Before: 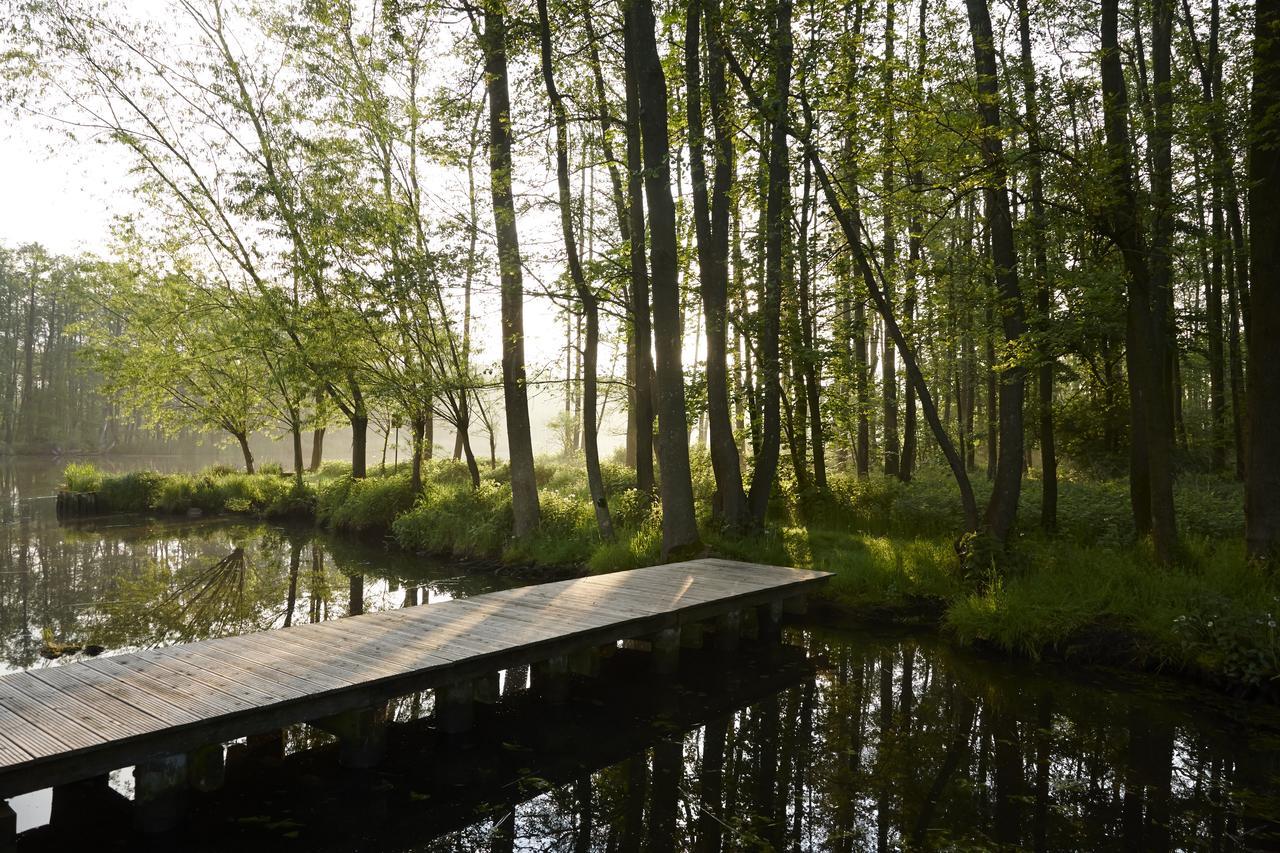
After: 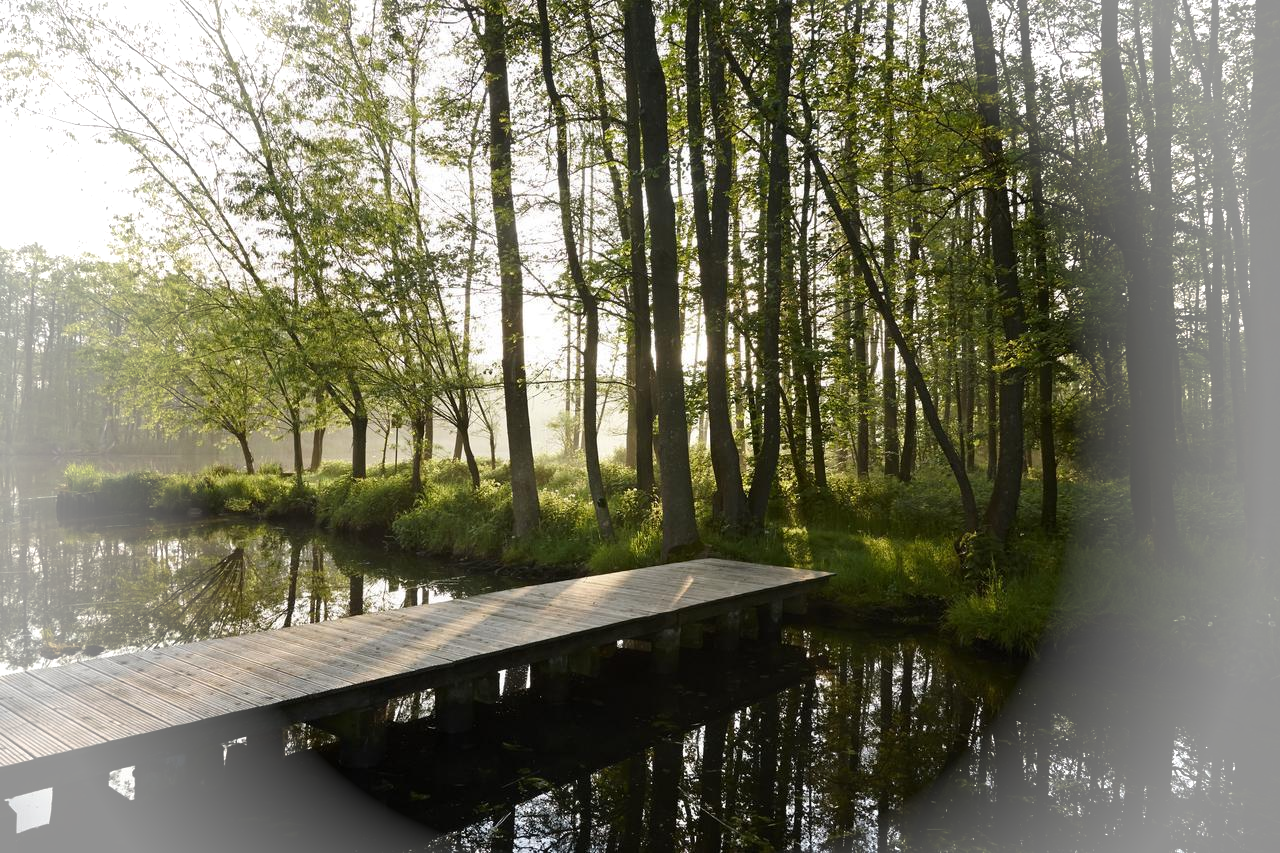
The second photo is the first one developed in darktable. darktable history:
vignetting: fall-off start 67.97%, fall-off radius 30.73%, brightness 0.283, saturation 0.003, width/height ratio 0.991, shape 0.843
